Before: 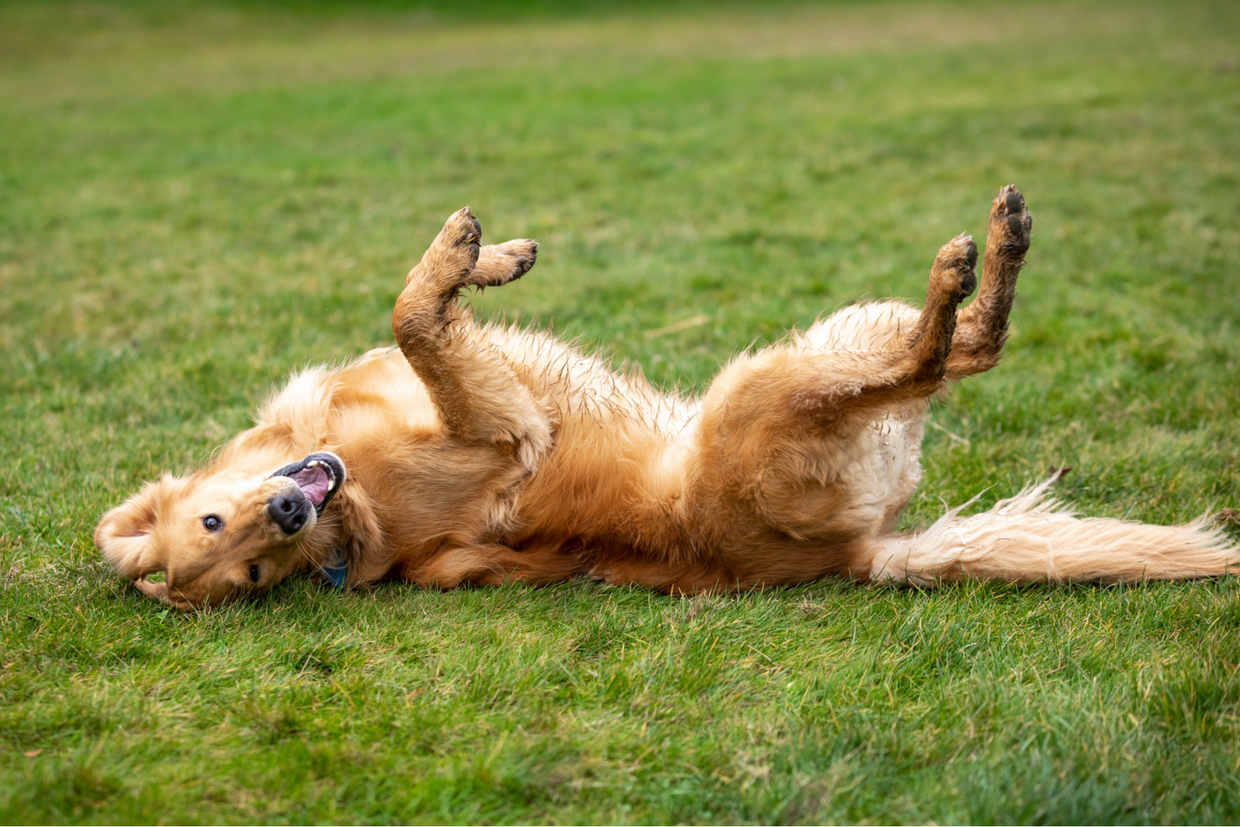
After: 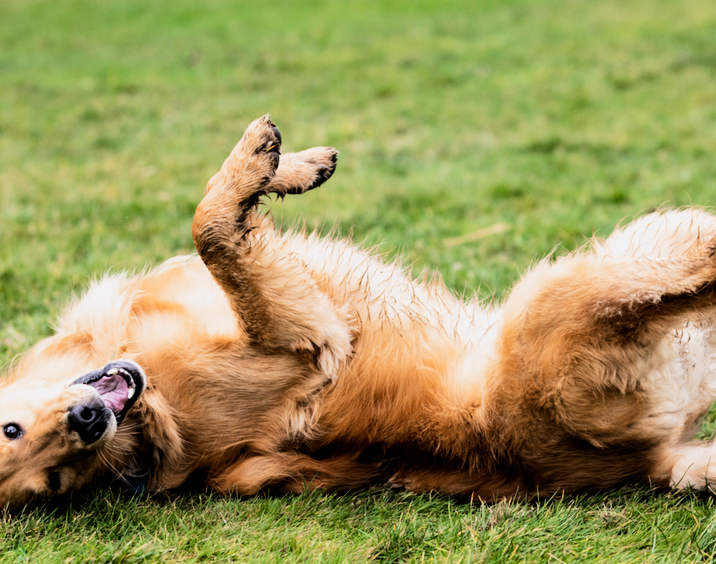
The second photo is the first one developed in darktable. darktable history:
crop: left 16.202%, top 11.208%, right 26.045%, bottom 20.557%
white balance: red 1.009, blue 1.027
tone equalizer: -8 EV -0.417 EV, -7 EV -0.389 EV, -6 EV -0.333 EV, -5 EV -0.222 EV, -3 EV 0.222 EV, -2 EV 0.333 EV, -1 EV 0.389 EV, +0 EV 0.417 EV, edges refinement/feathering 500, mask exposure compensation -1.57 EV, preserve details no
filmic rgb: black relative exposure -5 EV, hardness 2.88, contrast 1.4, highlights saturation mix -30%
